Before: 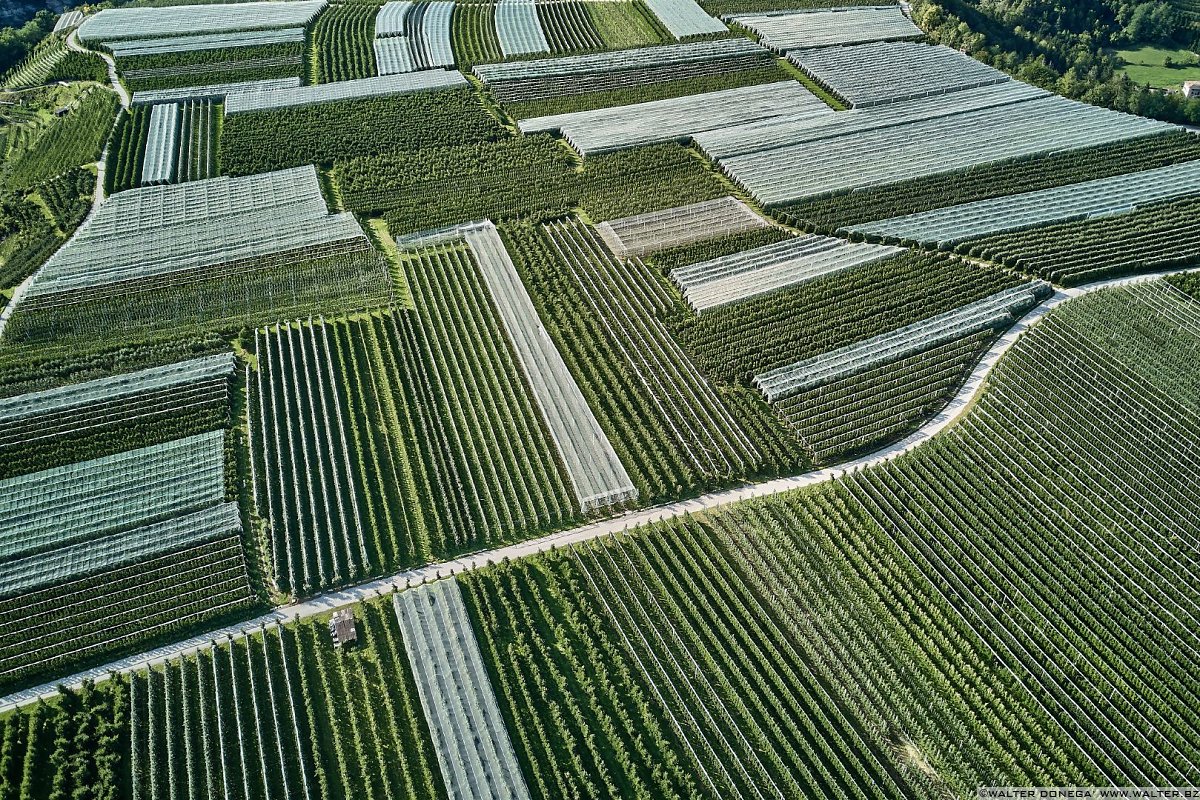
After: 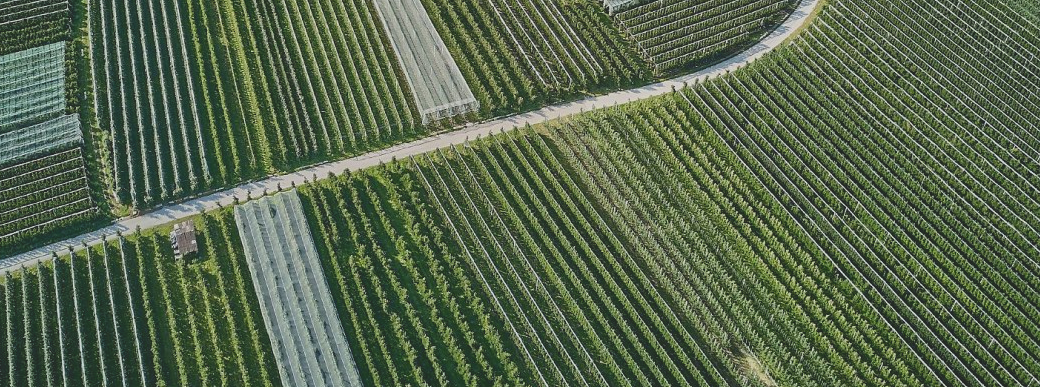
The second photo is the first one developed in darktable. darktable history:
contrast brightness saturation: contrast -0.283
crop and rotate: left 13.318%, top 48.605%, bottom 2.942%
